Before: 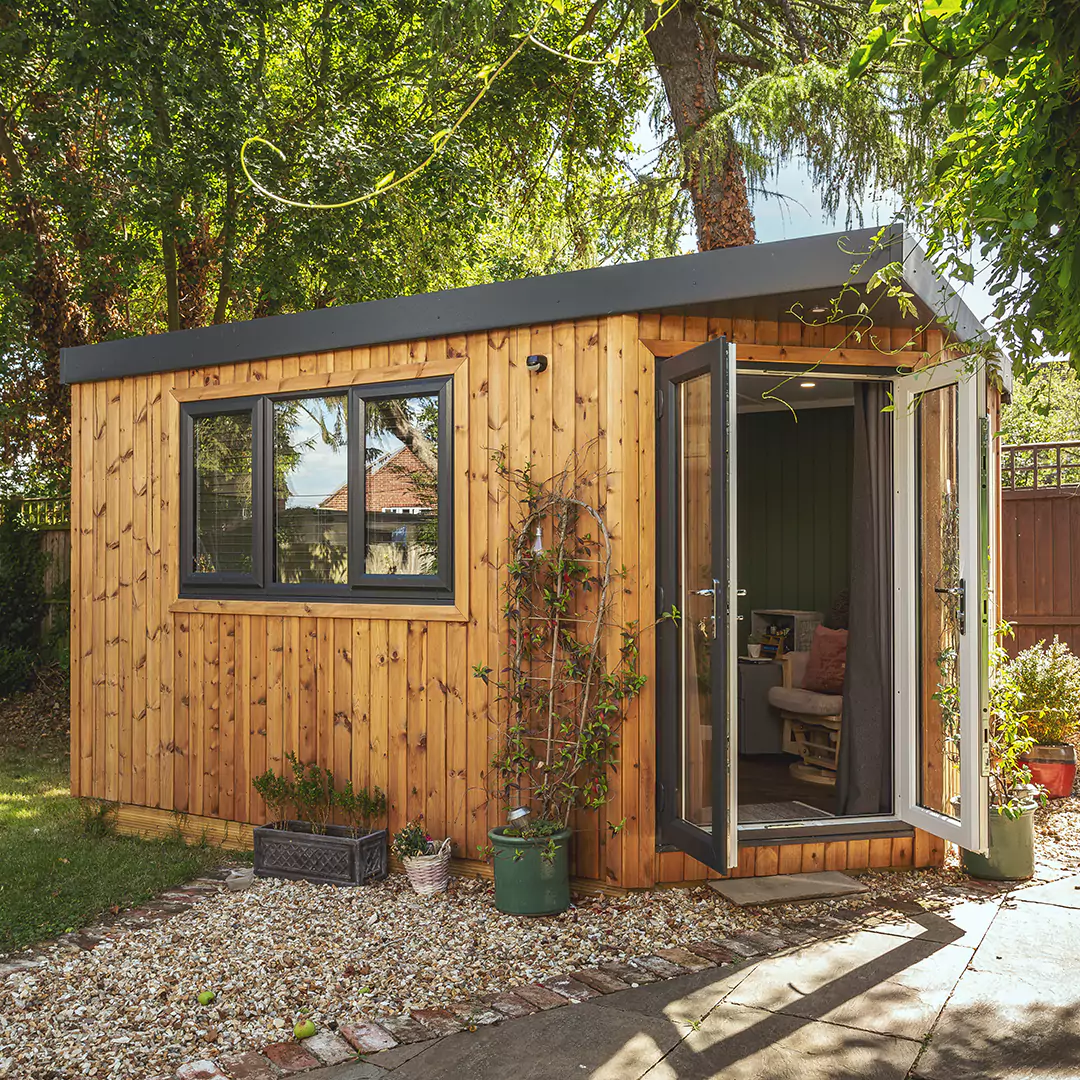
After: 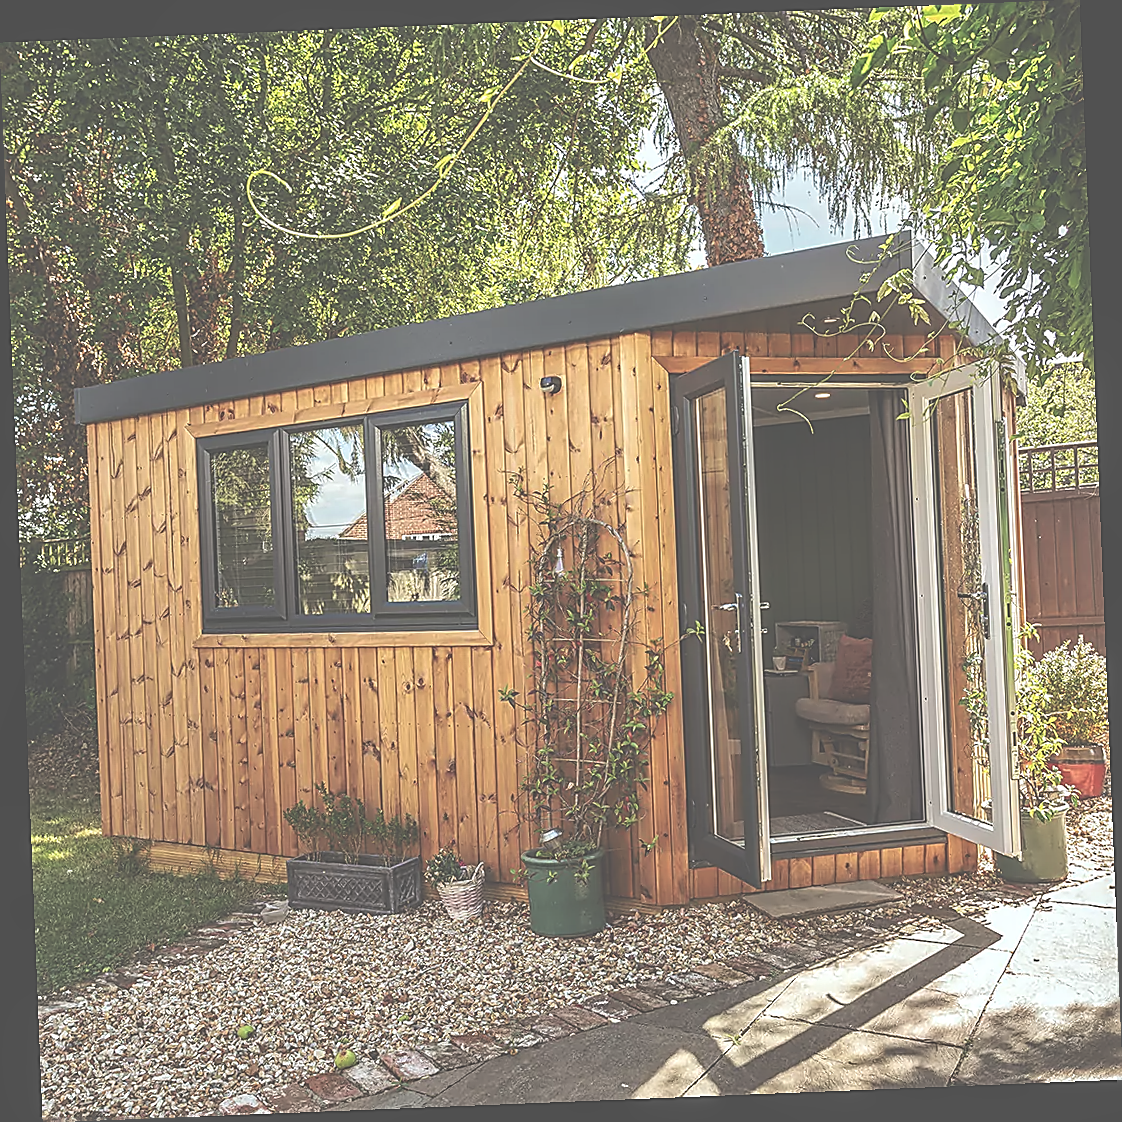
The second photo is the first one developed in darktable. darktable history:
exposure: black level correction -0.087, compensate highlight preservation false
rotate and perspective: rotation -2.29°, automatic cropping off
sharpen: radius 1.685, amount 1.294
local contrast: on, module defaults
white balance: red 1, blue 1
